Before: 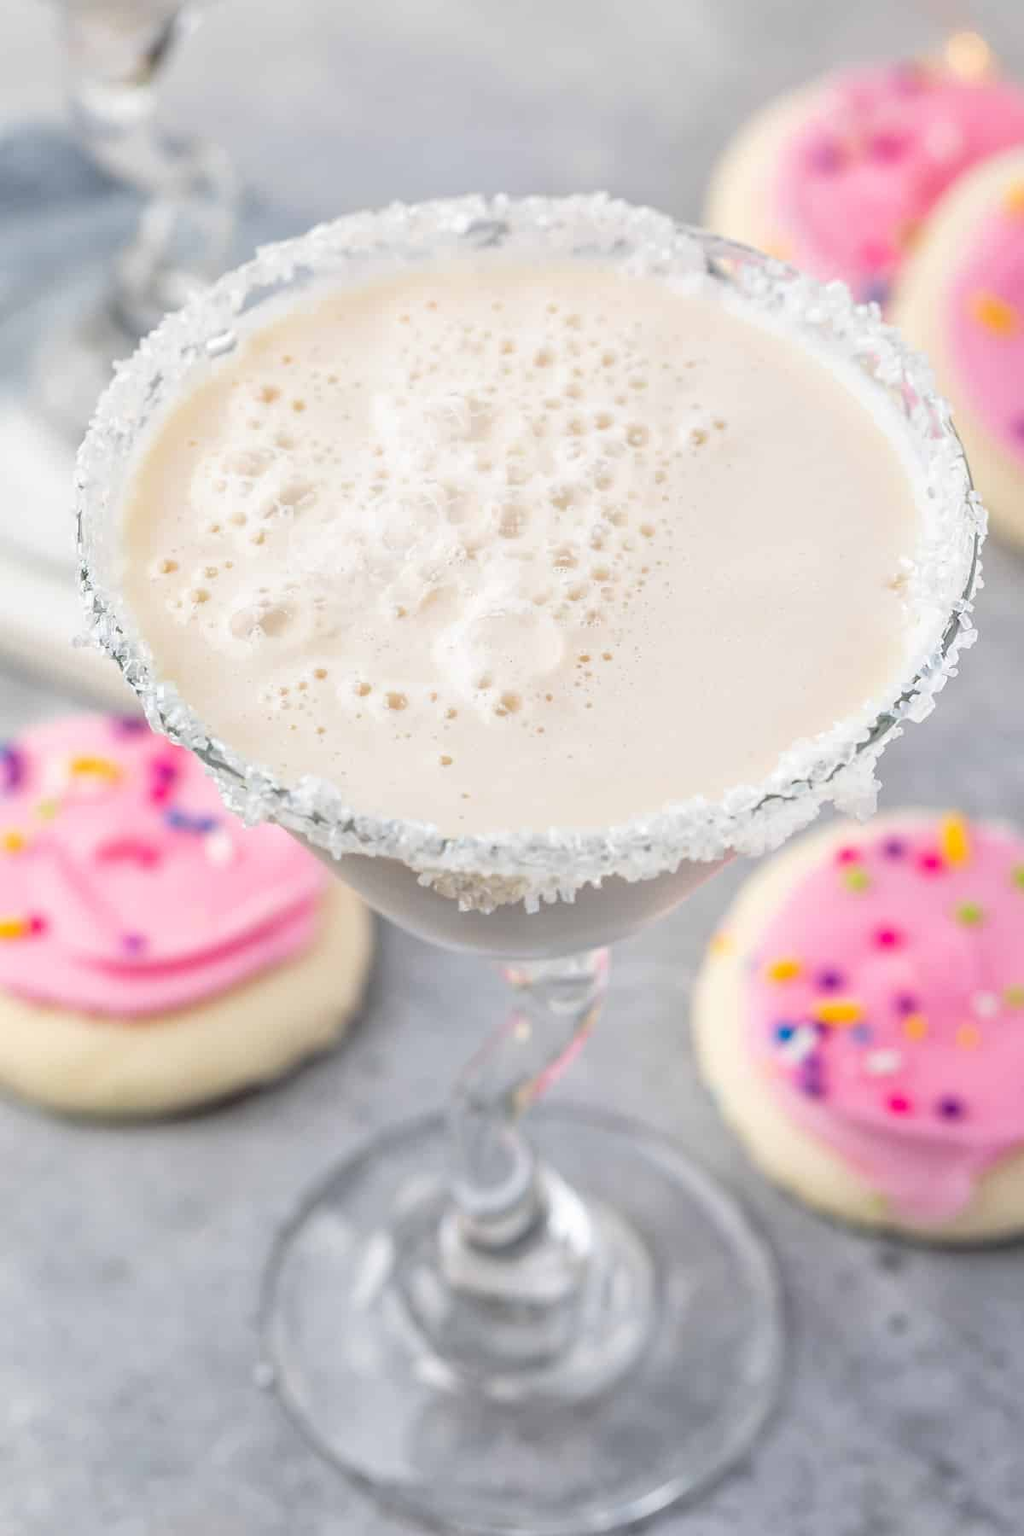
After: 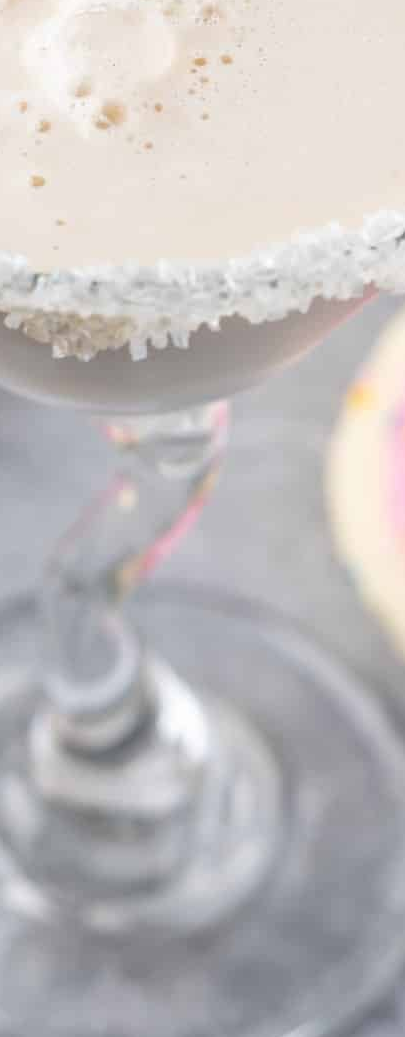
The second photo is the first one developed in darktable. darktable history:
crop: left 40.493%, top 39.482%, right 25.682%, bottom 2.894%
